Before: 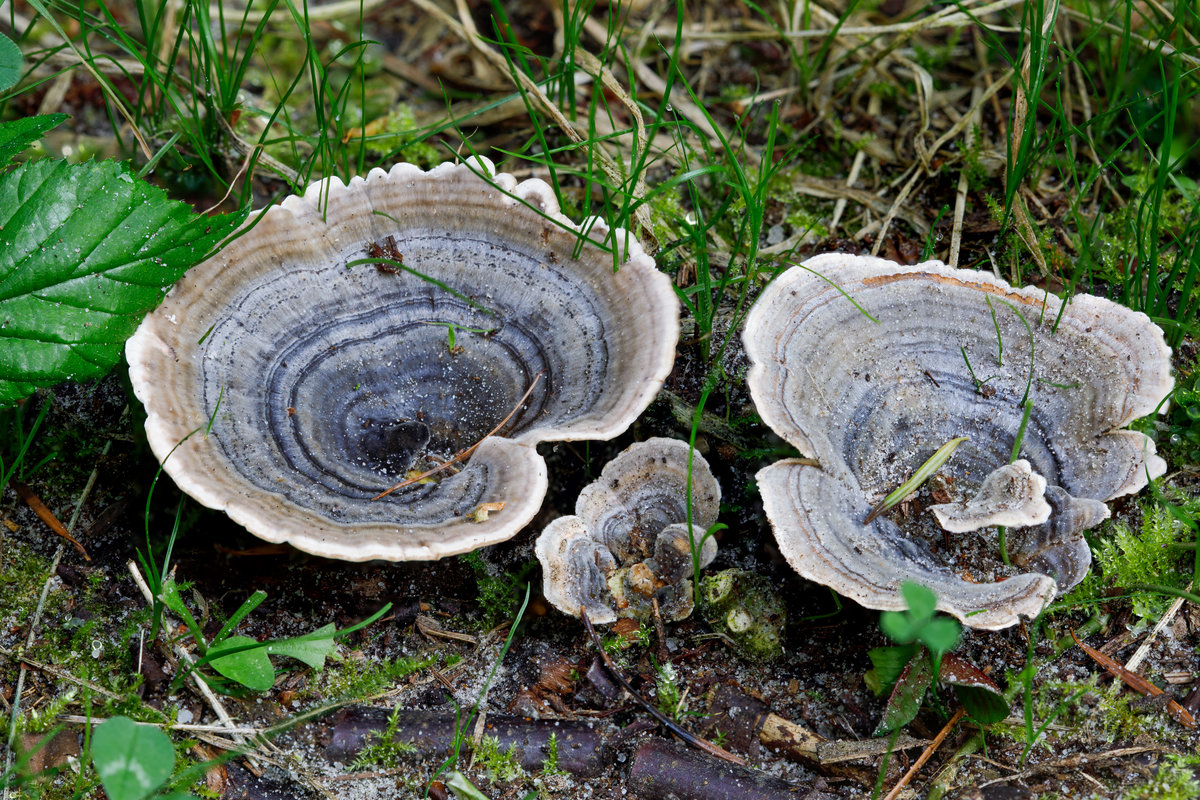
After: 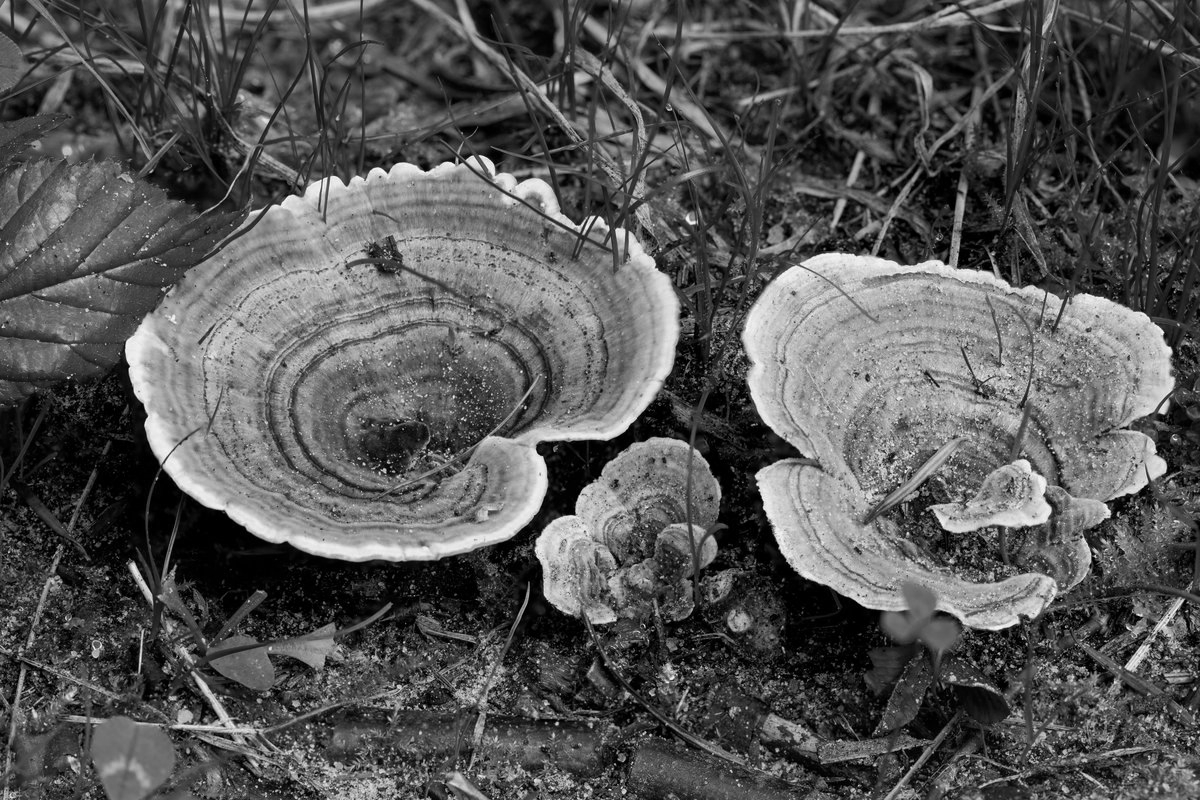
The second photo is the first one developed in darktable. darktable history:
color calibration: output gray [0.246, 0.254, 0.501, 0], gray › normalize channels true, illuminant same as pipeline (D50), adaptation XYZ, x 0.346, y 0.359, gamut compression 0
tone equalizer: on, module defaults
